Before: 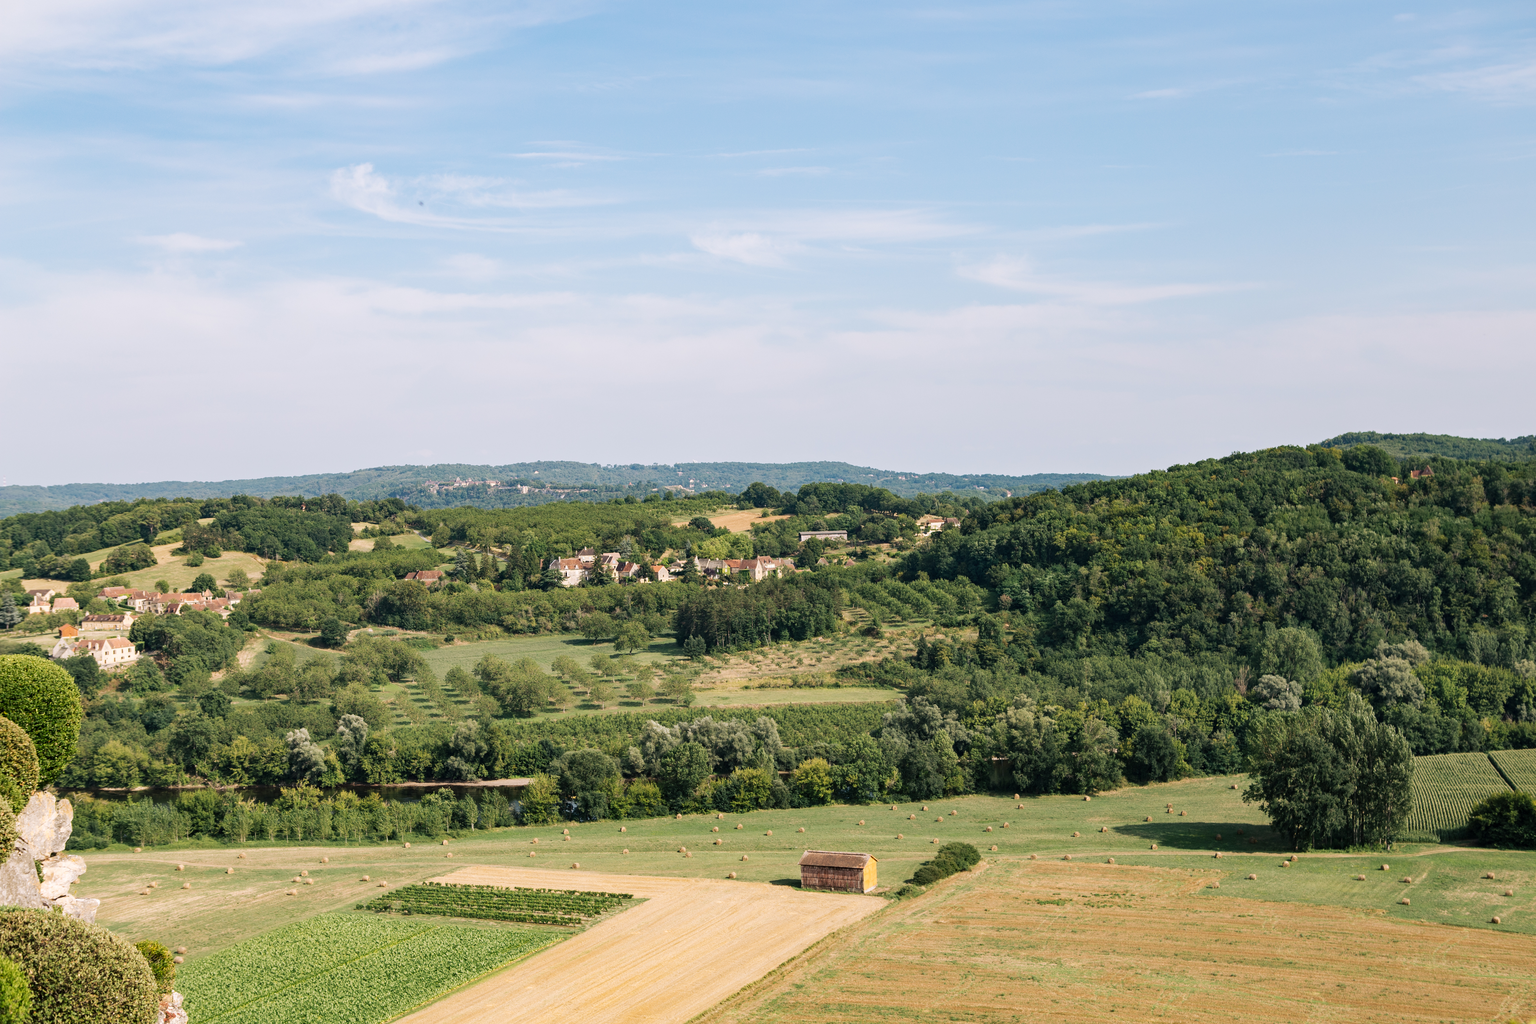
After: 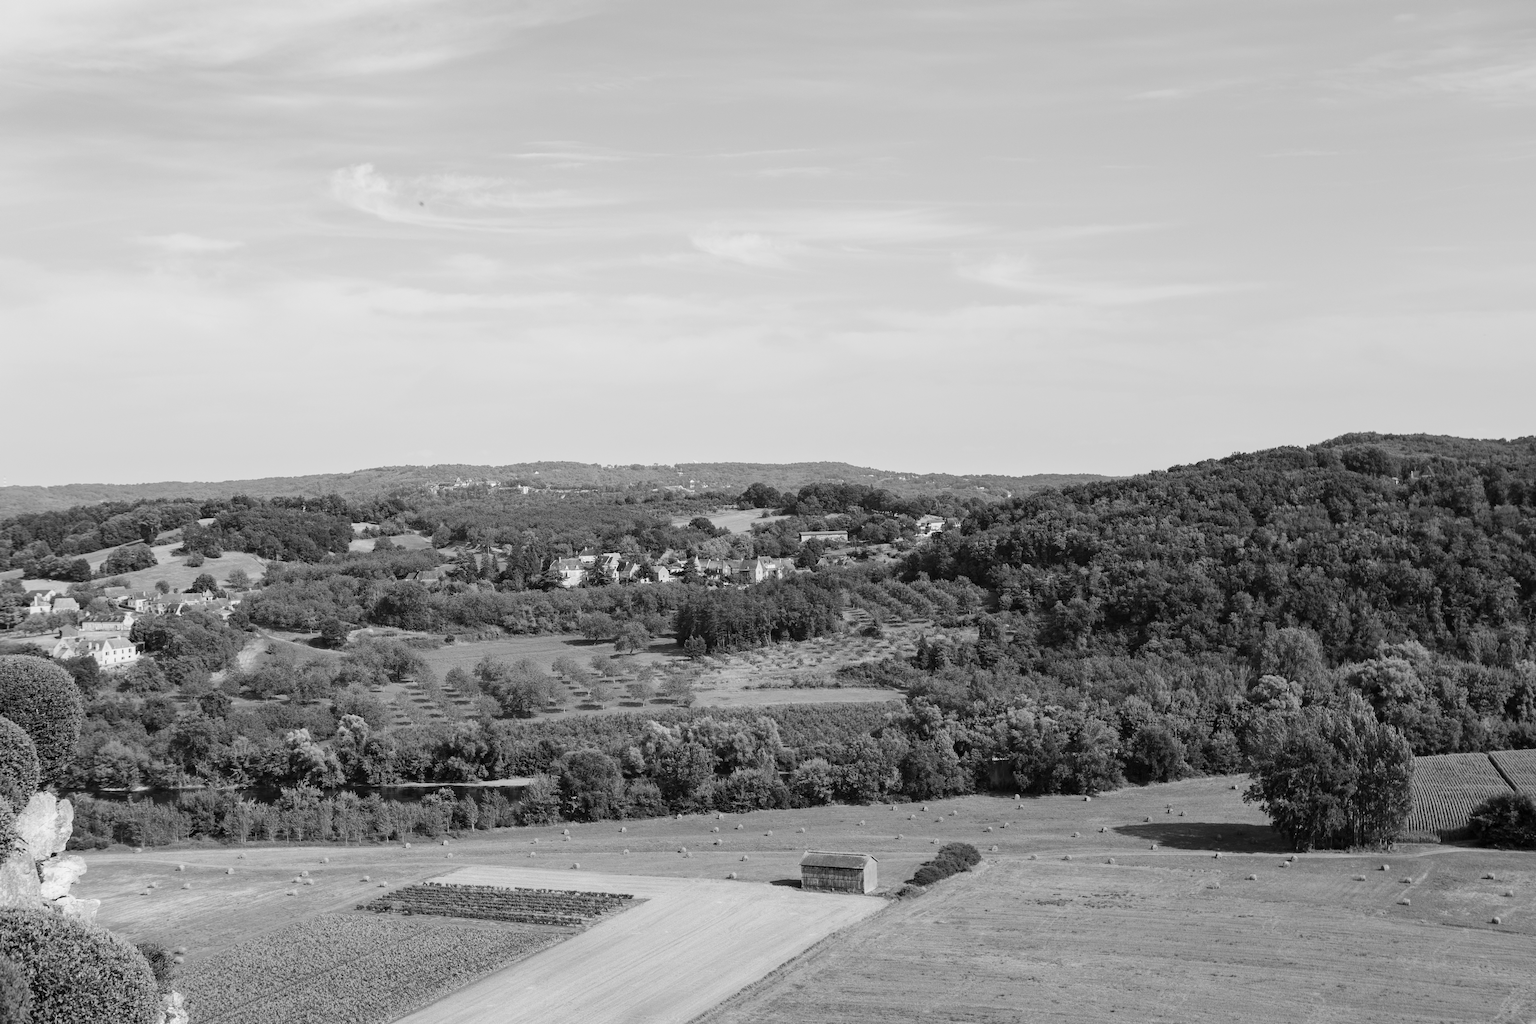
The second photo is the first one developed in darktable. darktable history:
color correction: highlights a* 8.98, highlights b* 15.09, shadows a* -0.49, shadows b* 26.52
color balance: output saturation 120%
monochrome: size 1
tone equalizer: on, module defaults
